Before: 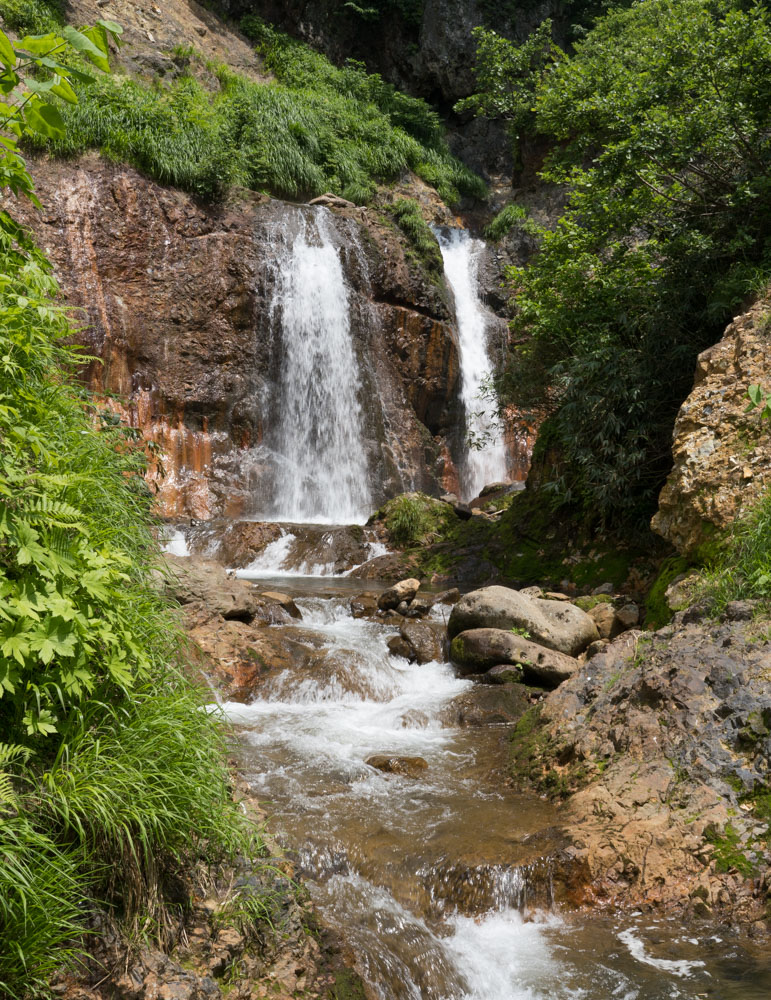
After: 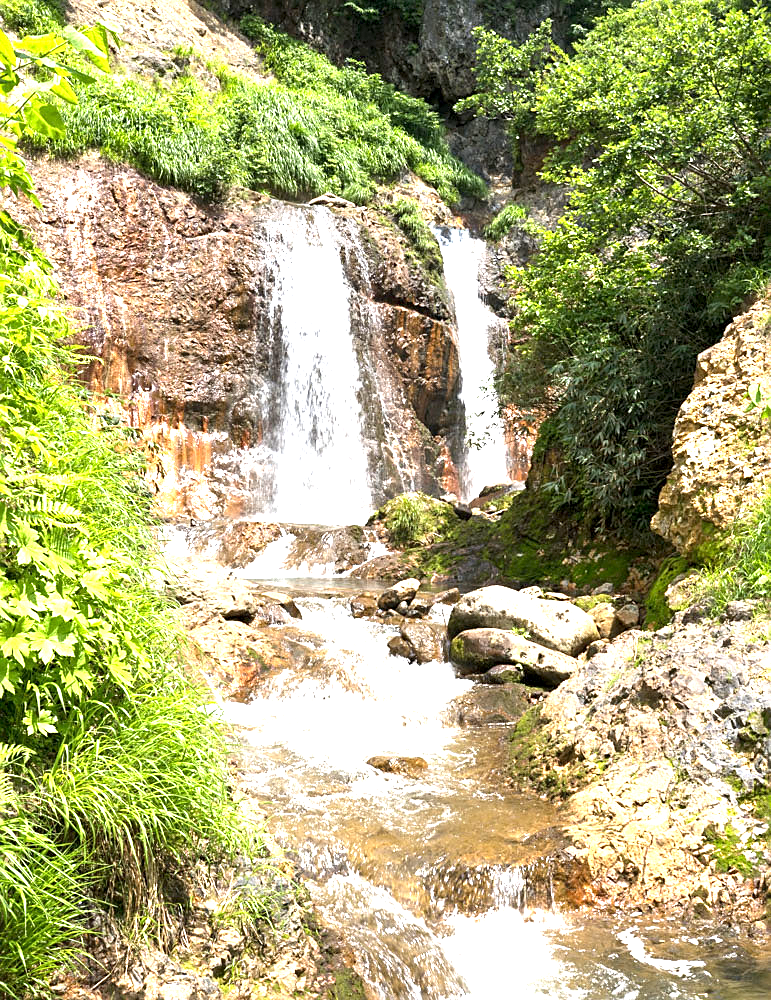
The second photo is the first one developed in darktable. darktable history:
sharpen: on, module defaults
exposure: black level correction 0.001, exposure 1.05 EV, compensate exposure bias true, compensate highlight preservation false
